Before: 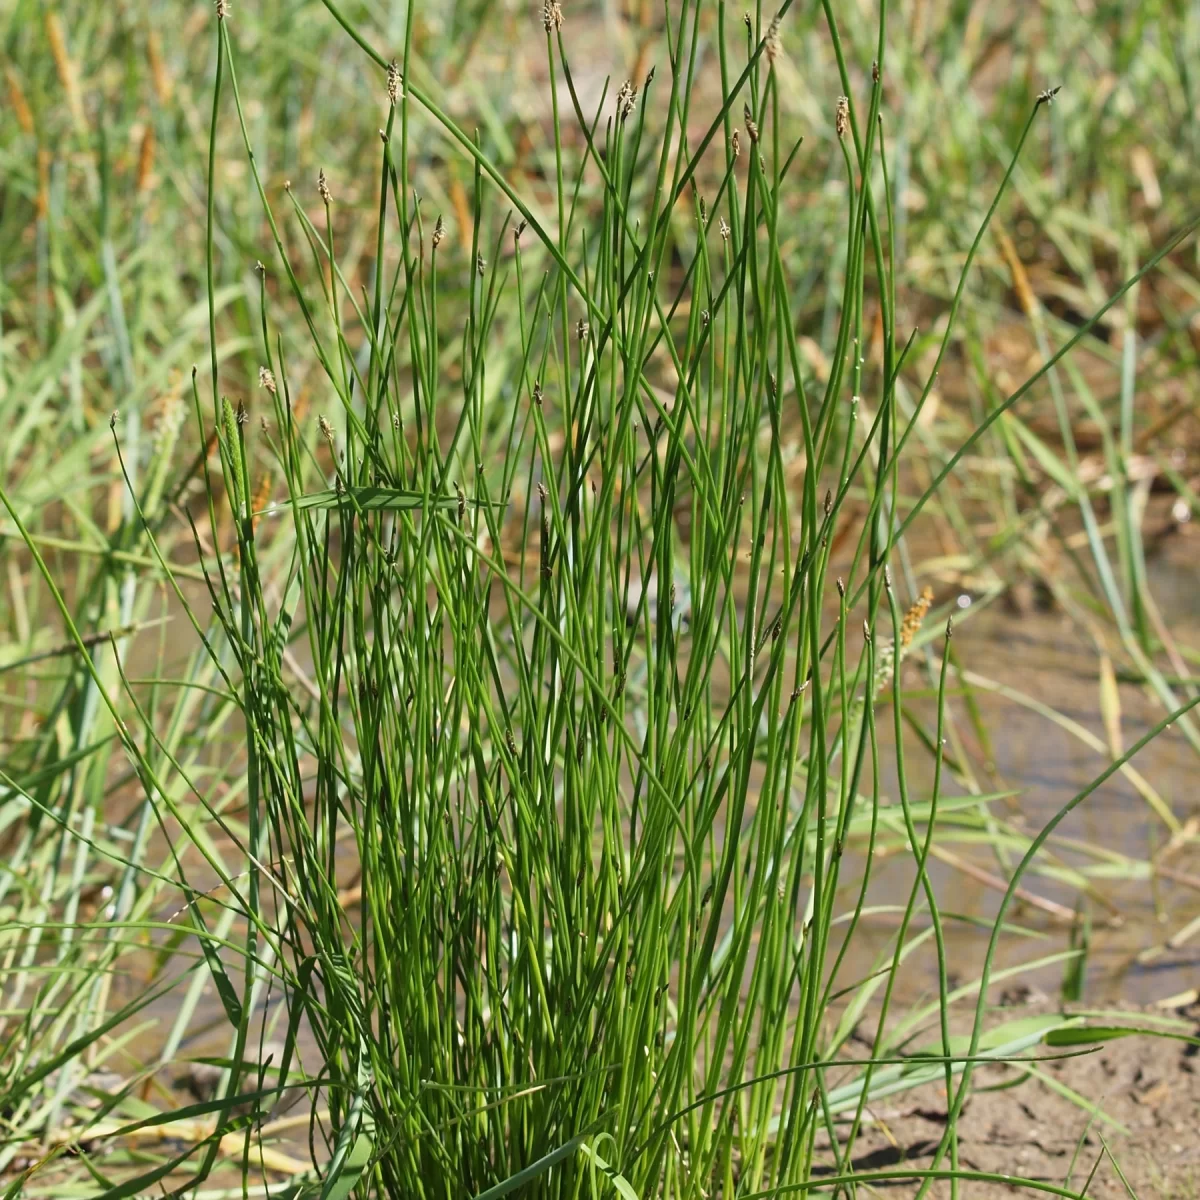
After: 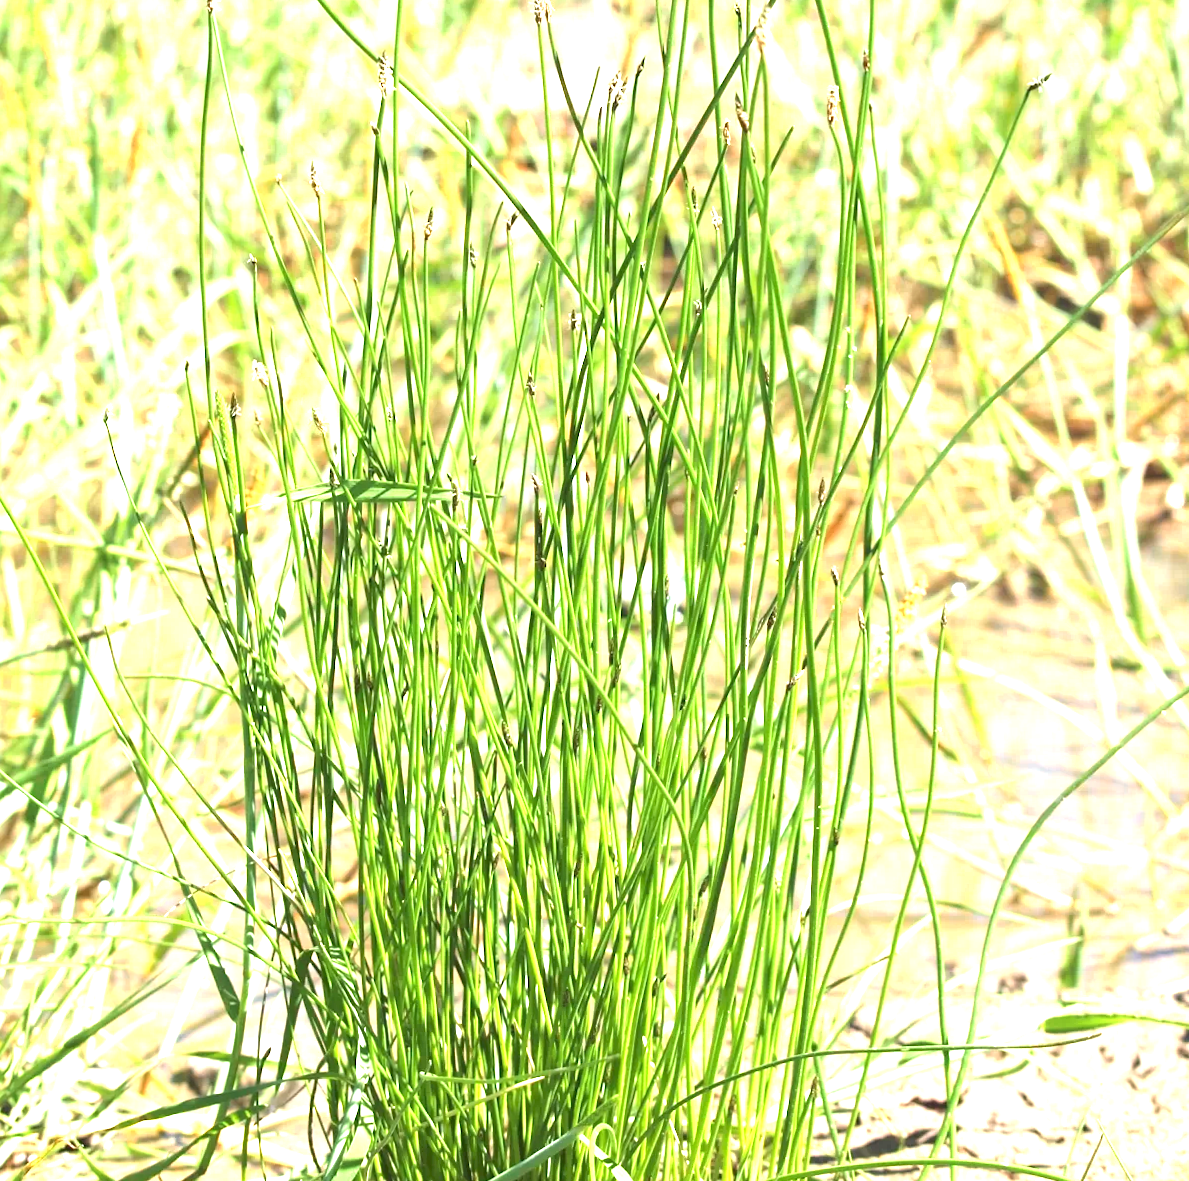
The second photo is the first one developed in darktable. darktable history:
rotate and perspective: rotation -0.45°, automatic cropping original format, crop left 0.008, crop right 0.992, crop top 0.012, crop bottom 0.988
exposure: black level correction 0, exposure 2.088 EV, compensate exposure bias true, compensate highlight preservation false
